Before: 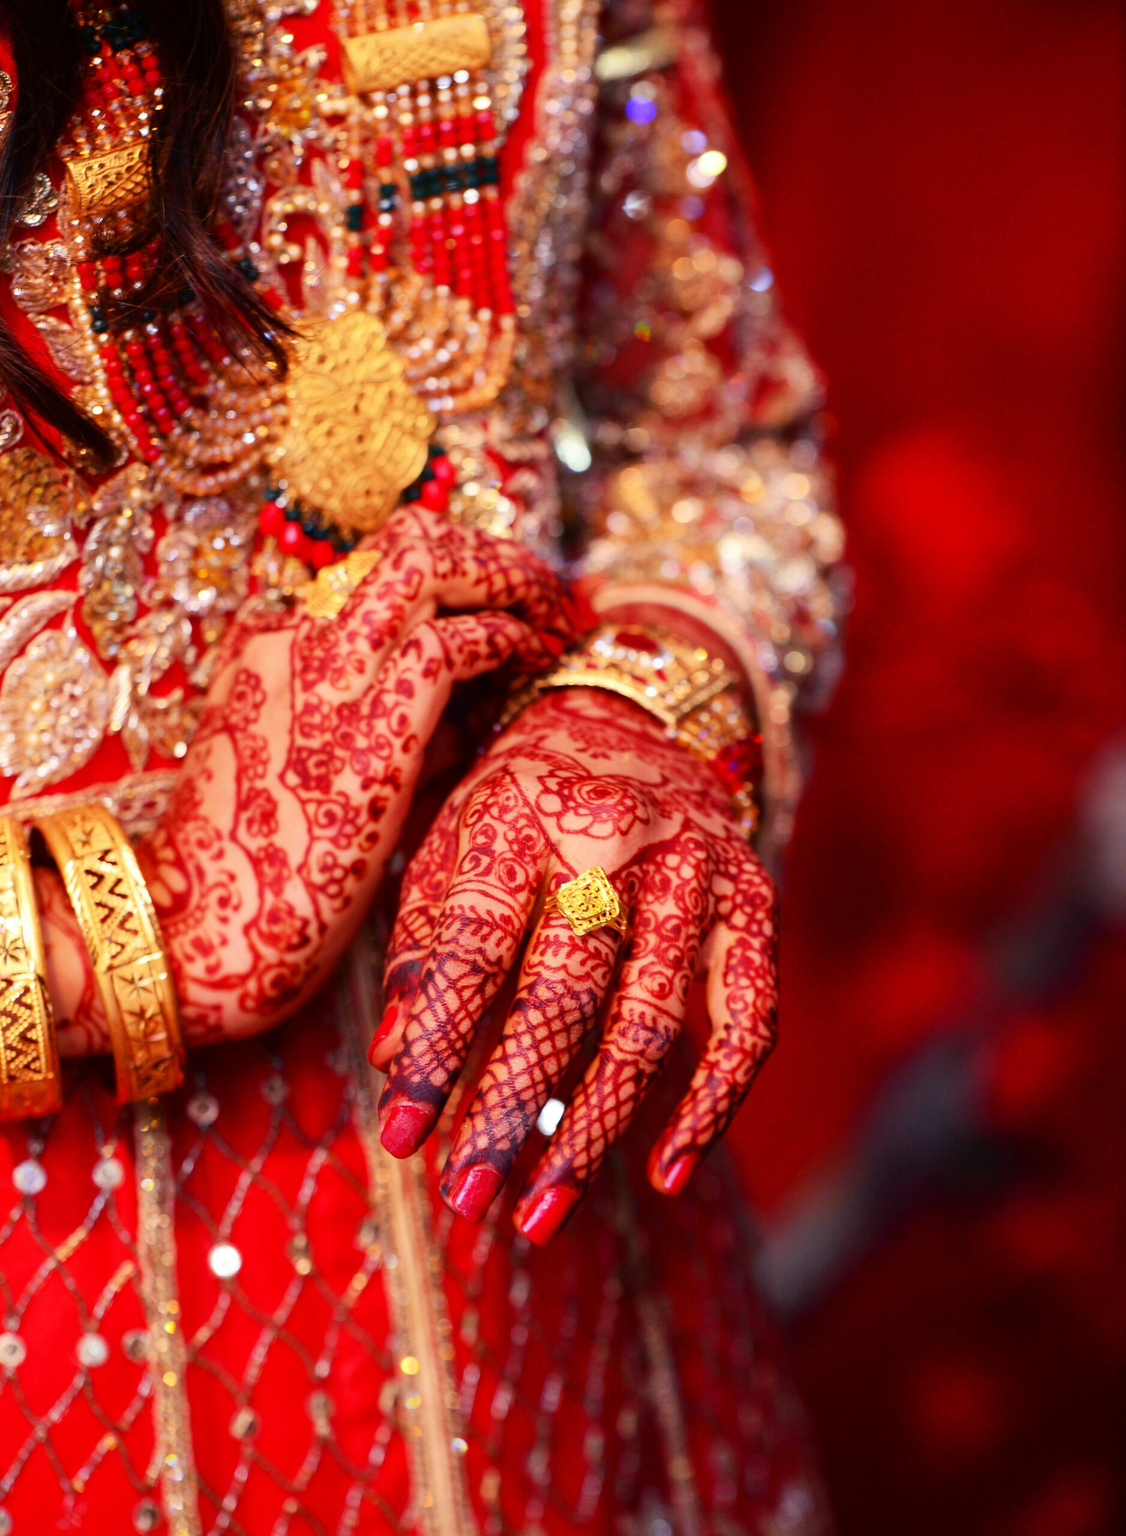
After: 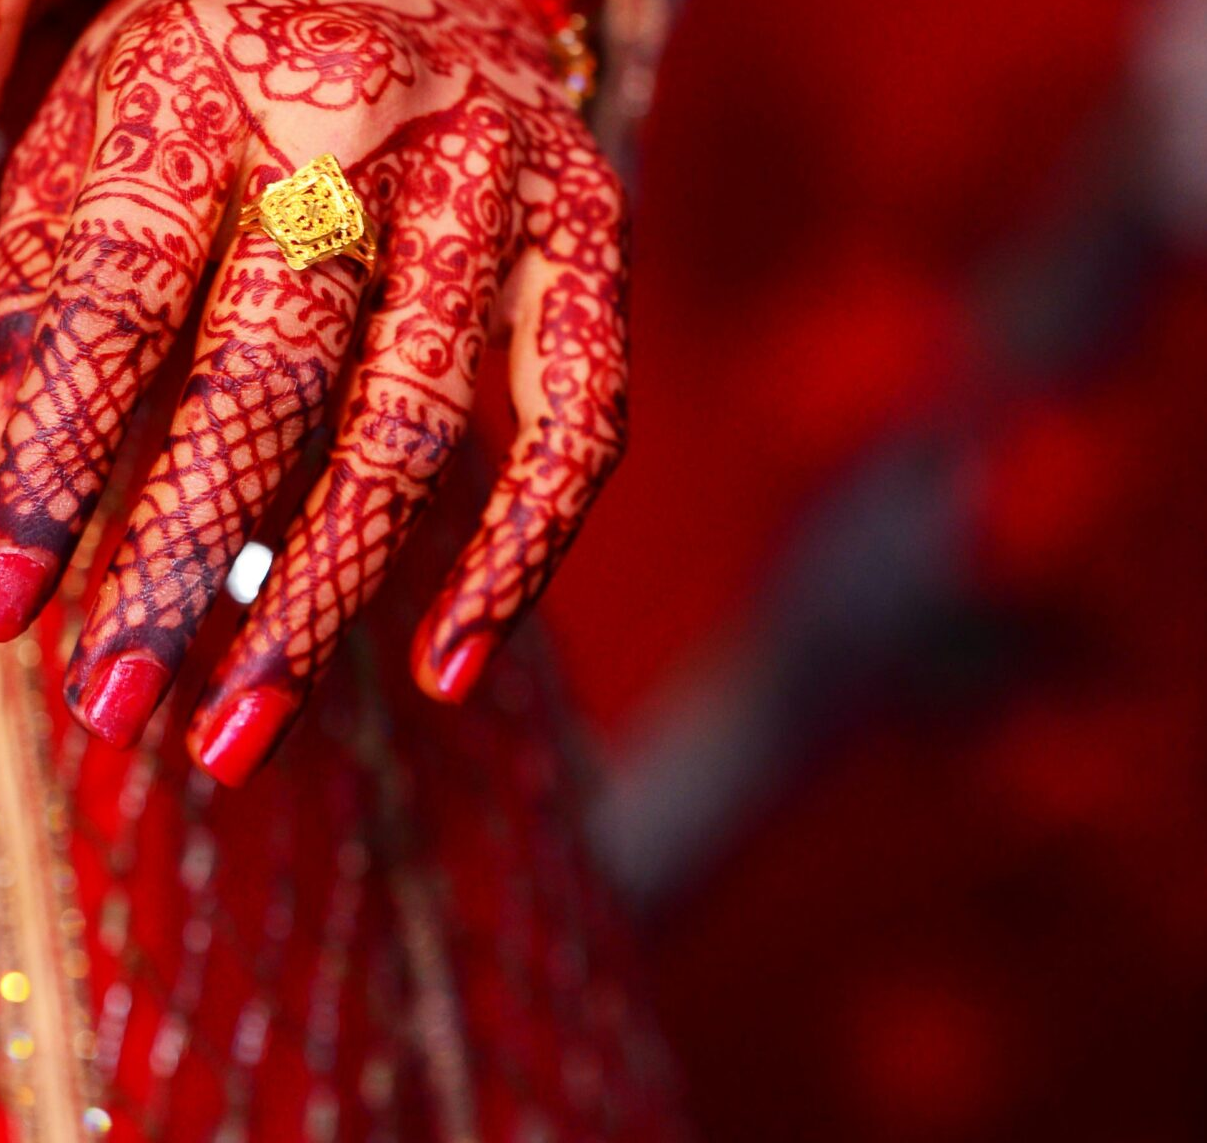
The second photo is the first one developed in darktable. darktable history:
crop and rotate: left 35.643%, top 50.37%, bottom 4.957%
